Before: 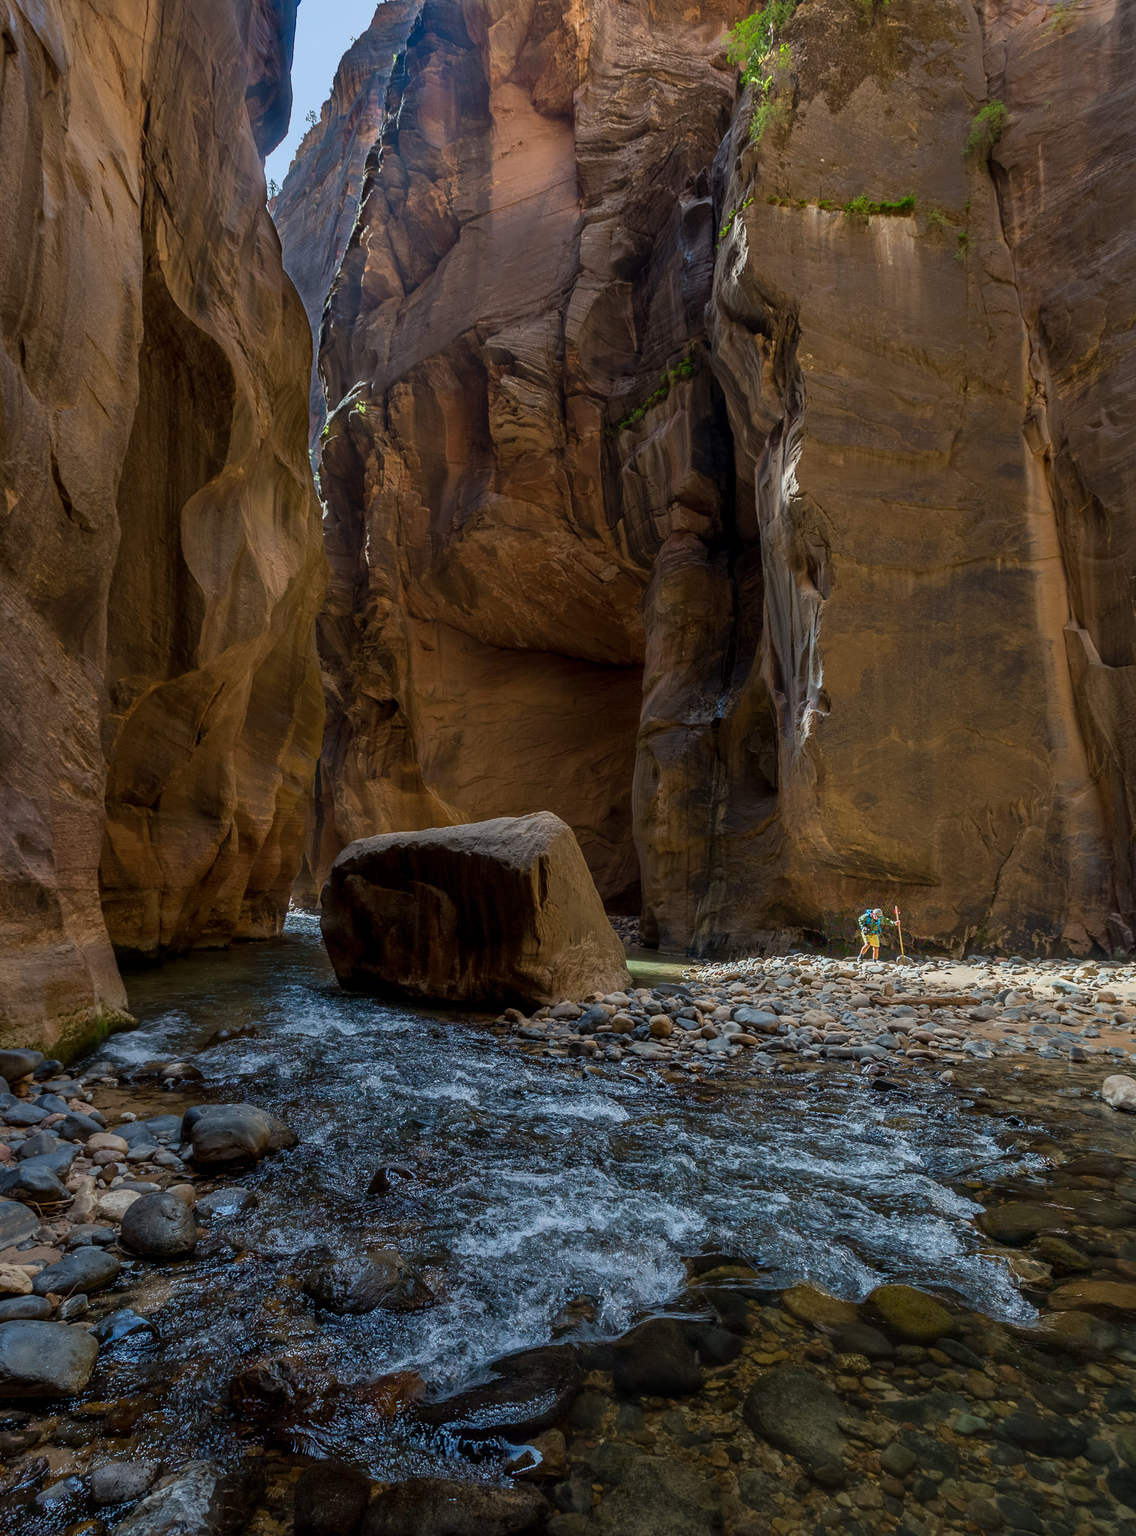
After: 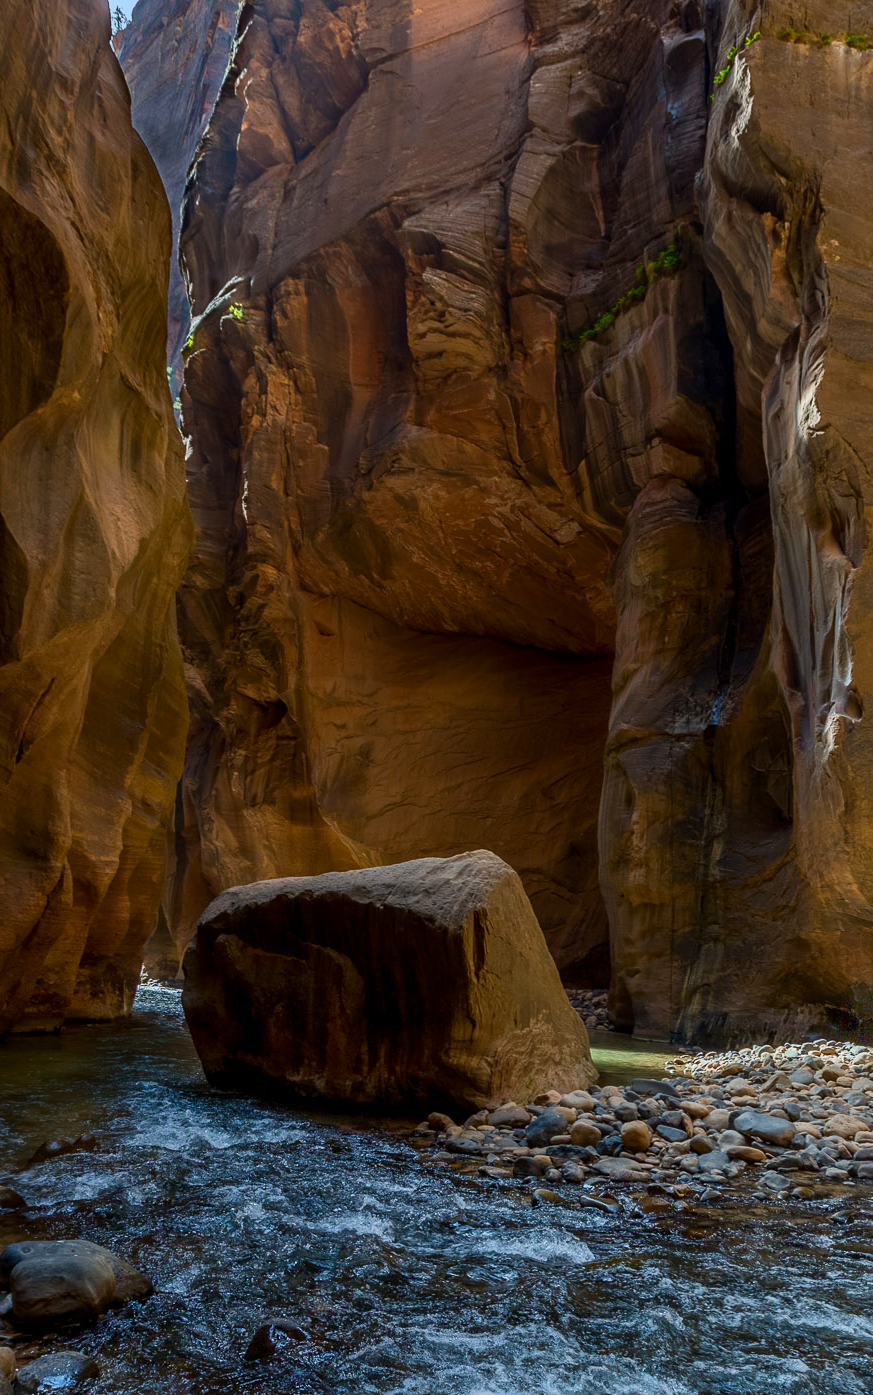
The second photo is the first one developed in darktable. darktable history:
contrast brightness saturation: contrast 0.091, saturation 0.269
crop: left 16.234%, top 11.376%, right 26.141%, bottom 20.506%
